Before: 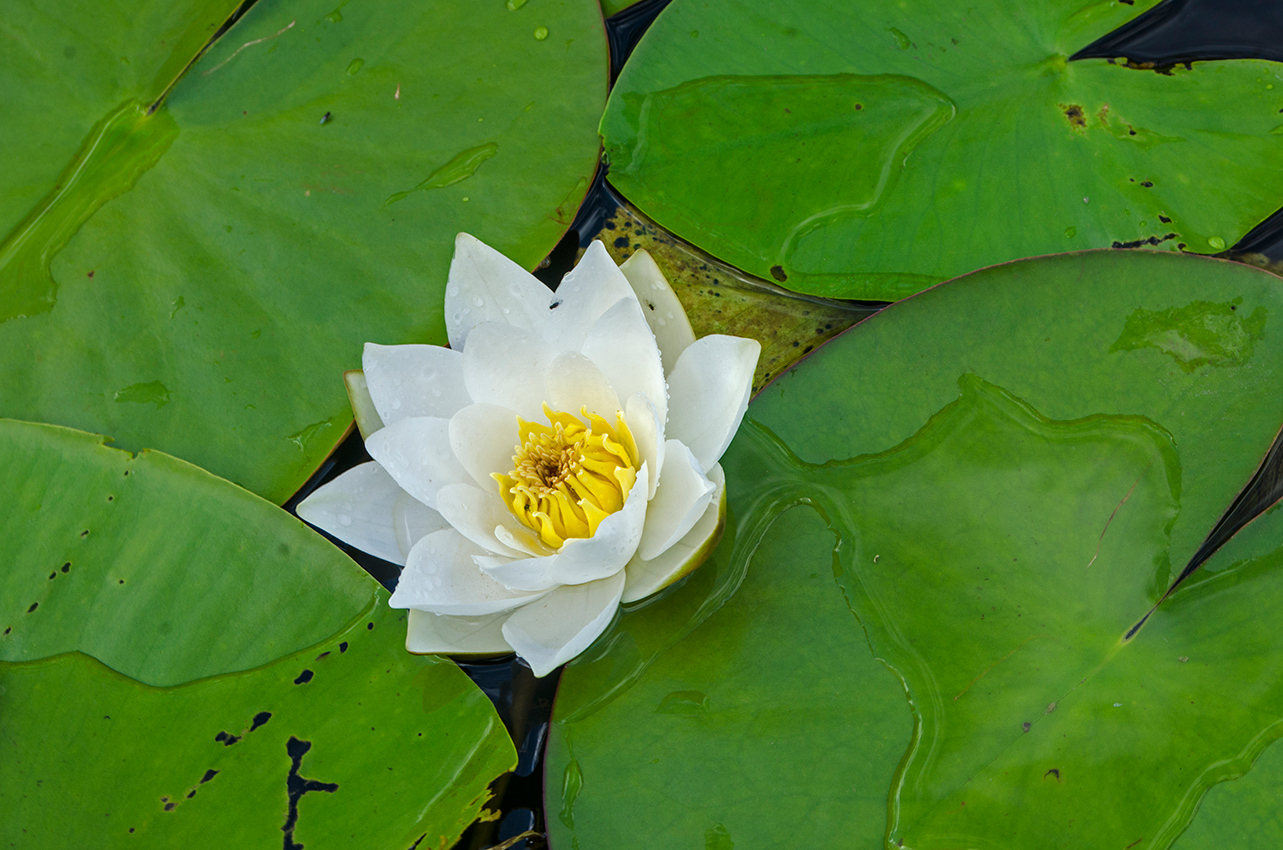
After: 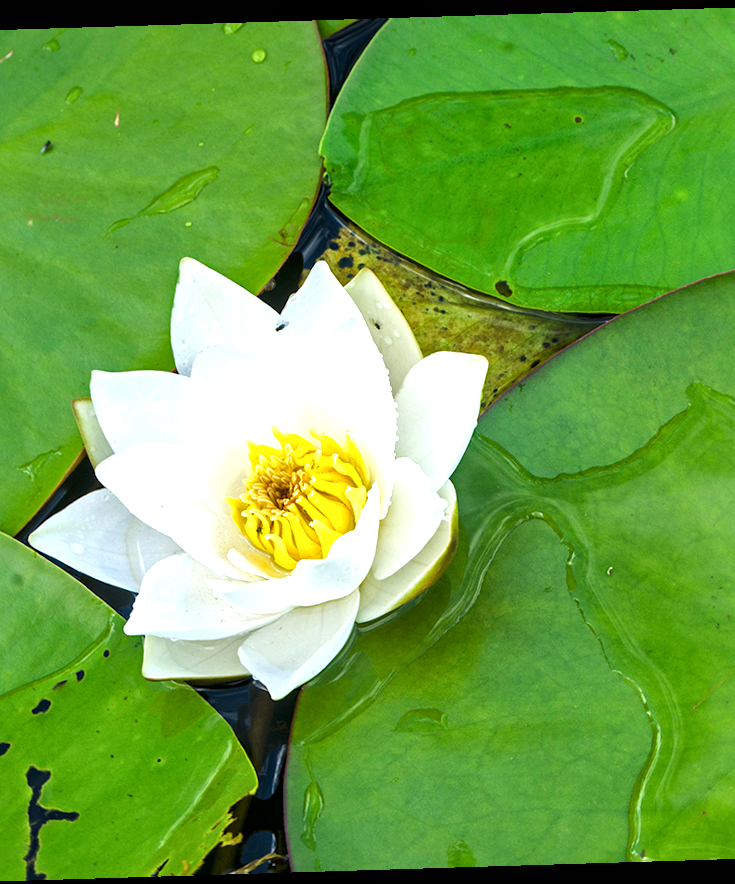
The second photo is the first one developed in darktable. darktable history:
exposure: black level correction 0, exposure 0.9 EV, compensate highlight preservation false
rotate and perspective: rotation -1.75°, automatic cropping off
local contrast: mode bilateral grid, contrast 20, coarseness 50, detail 140%, midtone range 0.2
crop: left 21.674%, right 22.086%
